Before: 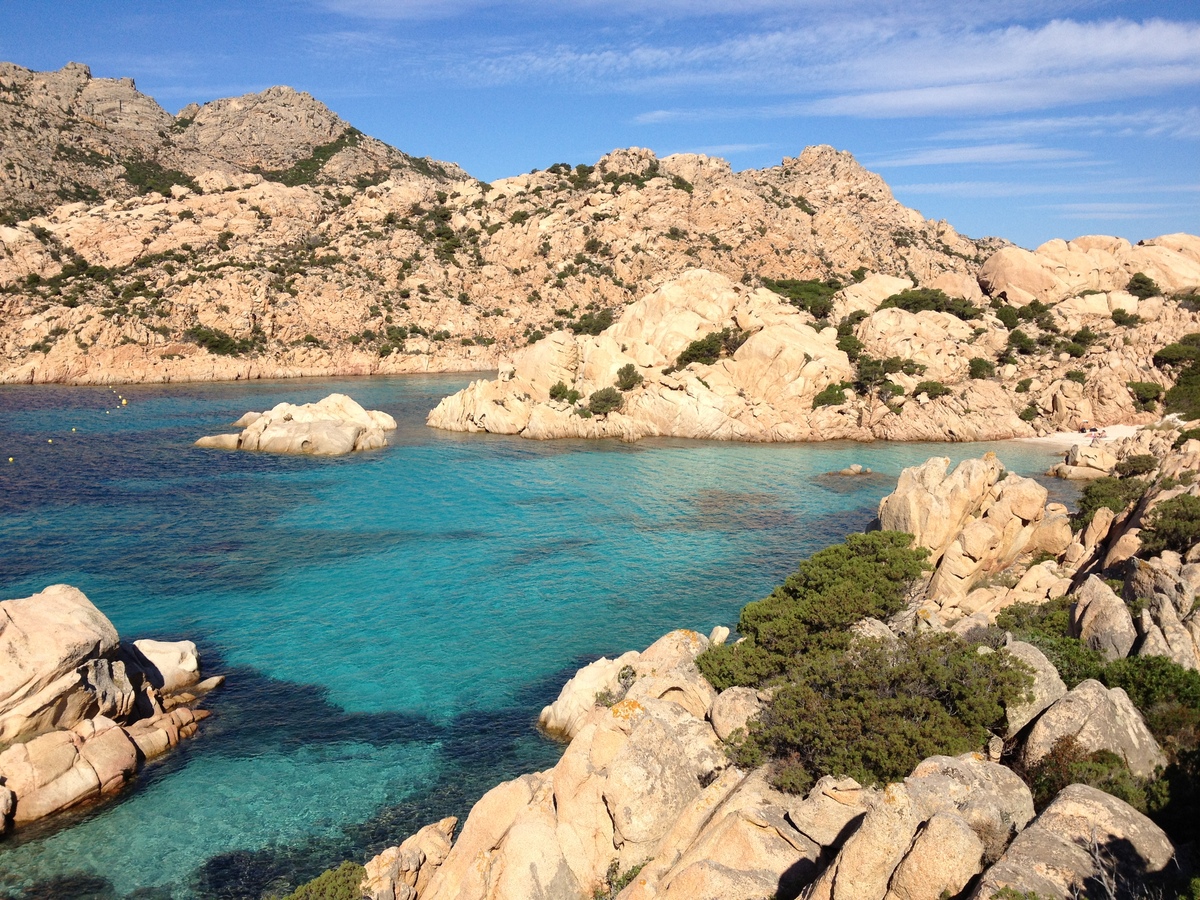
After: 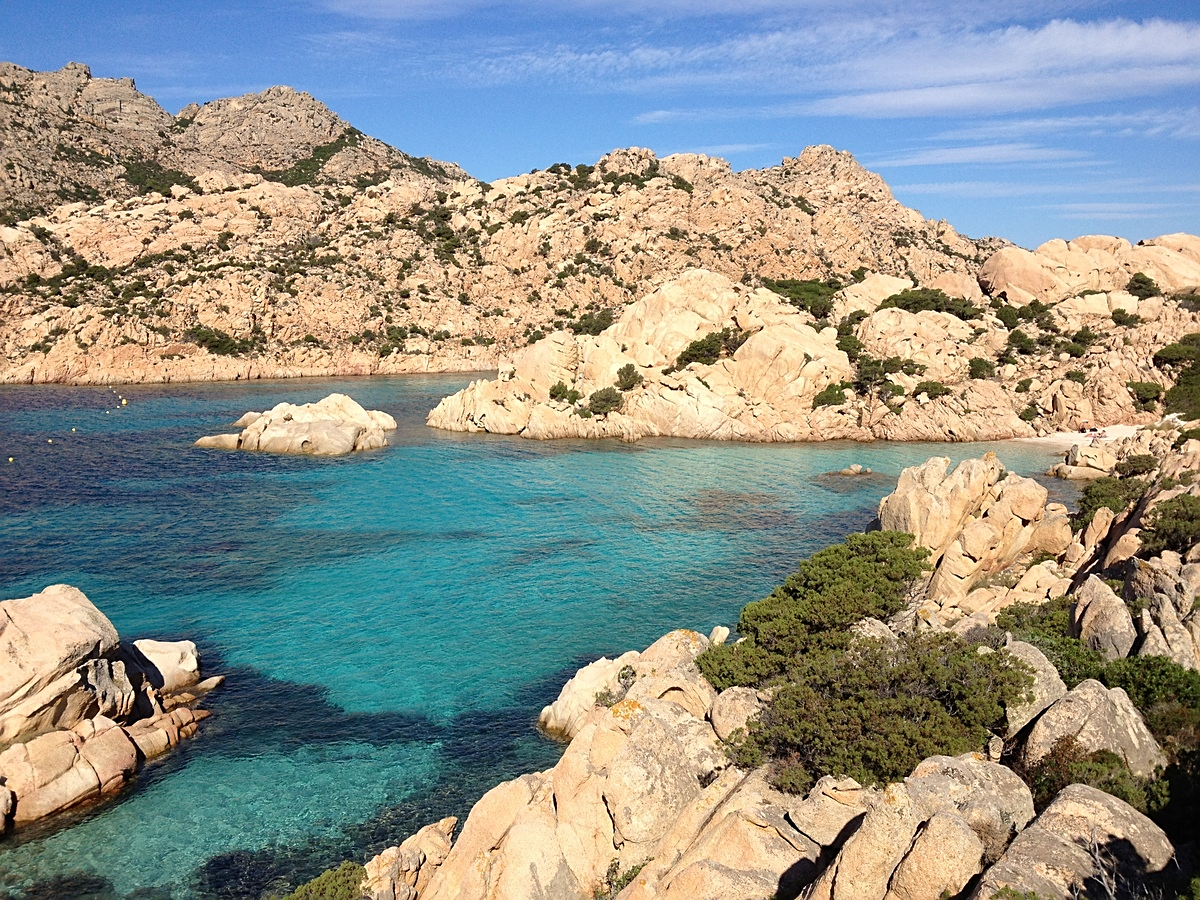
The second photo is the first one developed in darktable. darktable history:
sharpen: radius 1.953
